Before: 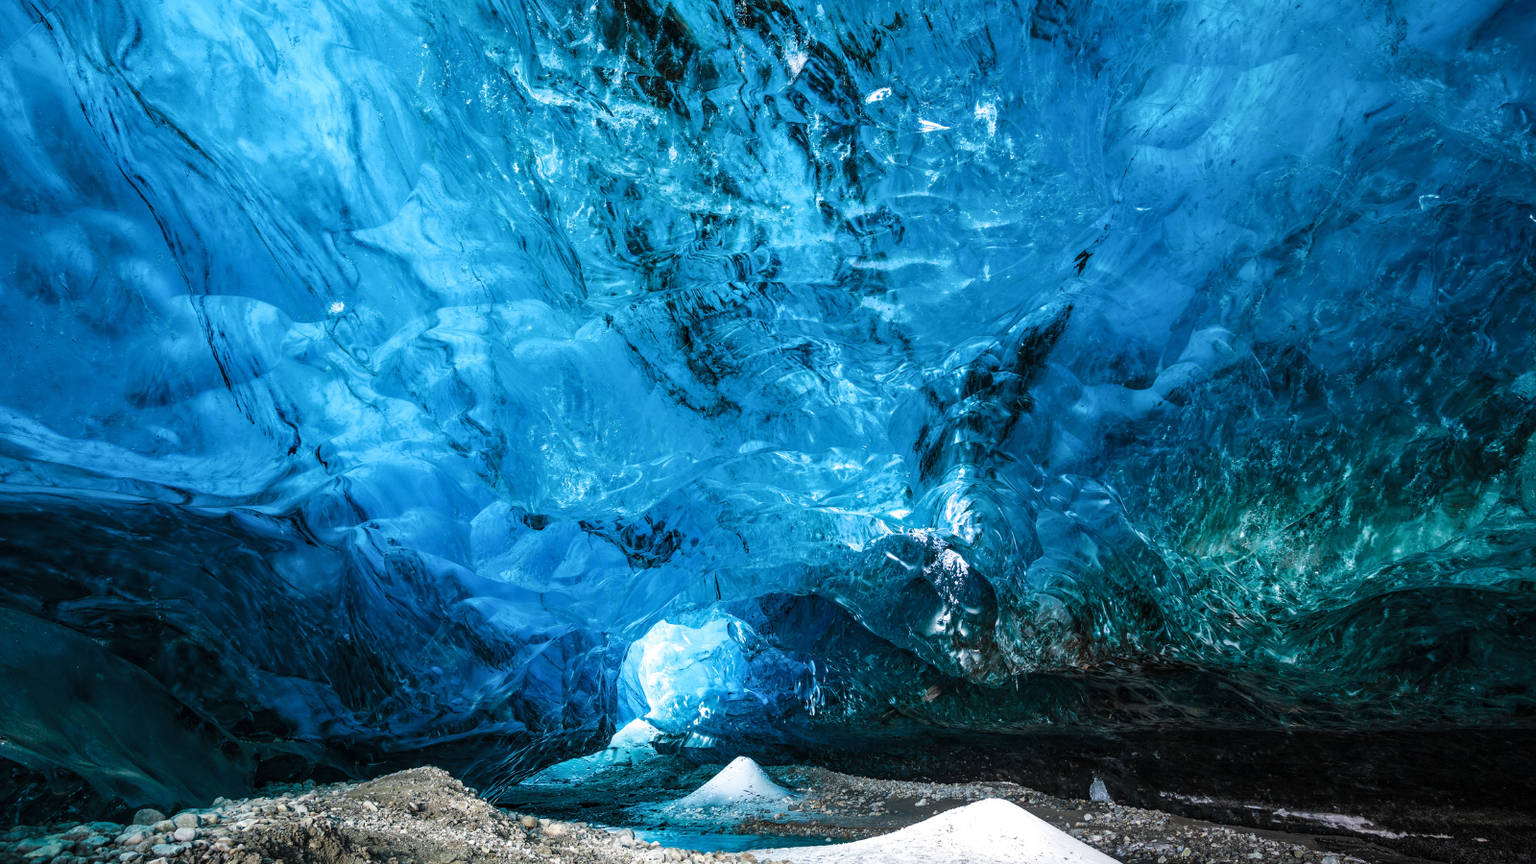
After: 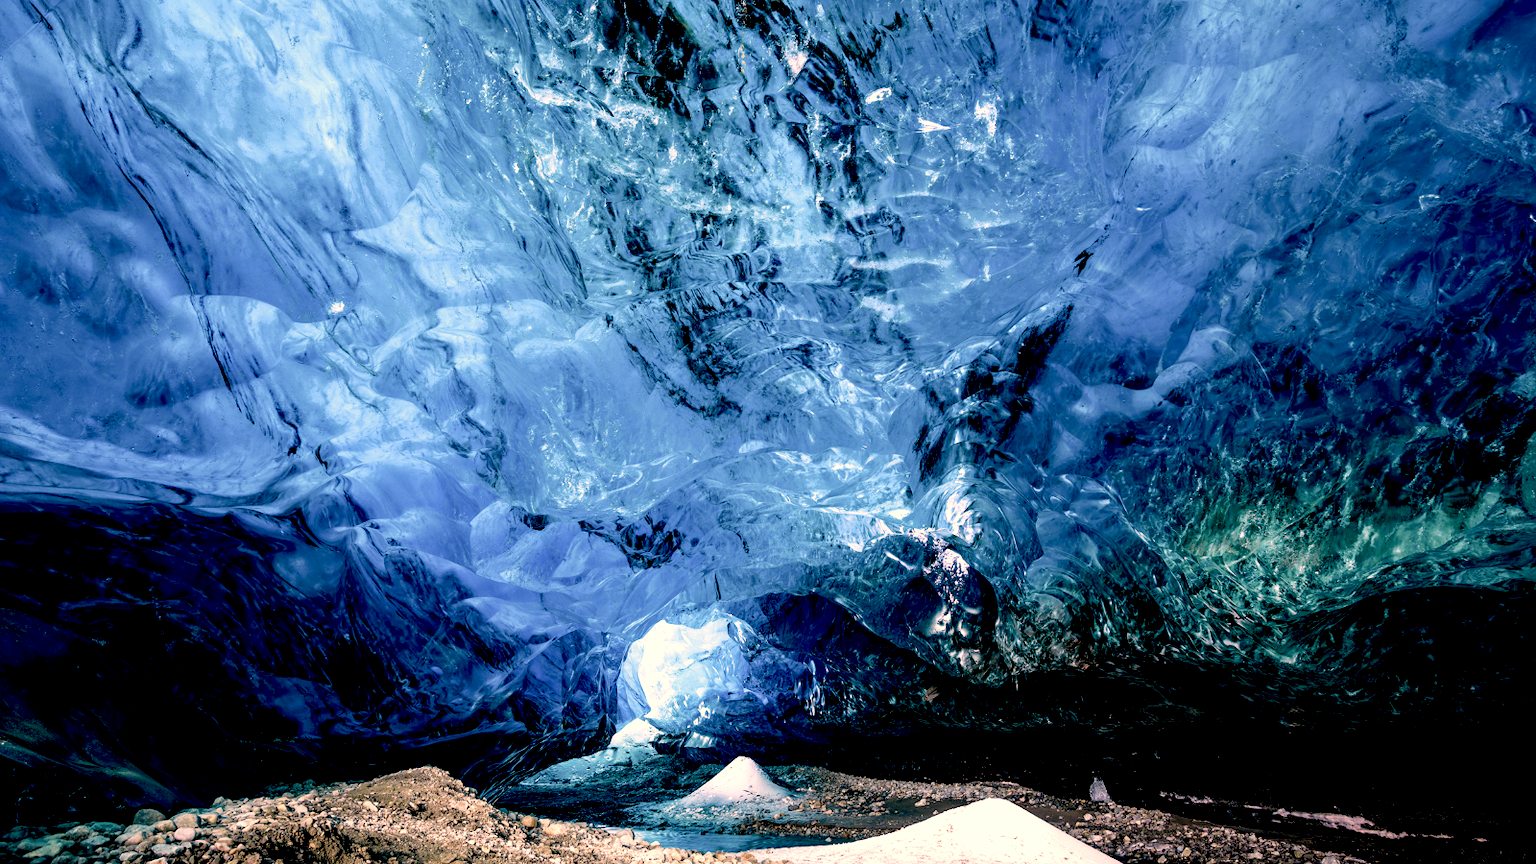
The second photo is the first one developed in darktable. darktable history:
exposure: black level correction 0.031, exposure 0.319 EV, compensate exposure bias true, compensate highlight preservation false
color correction: highlights a* 20.53, highlights b* 19.79
